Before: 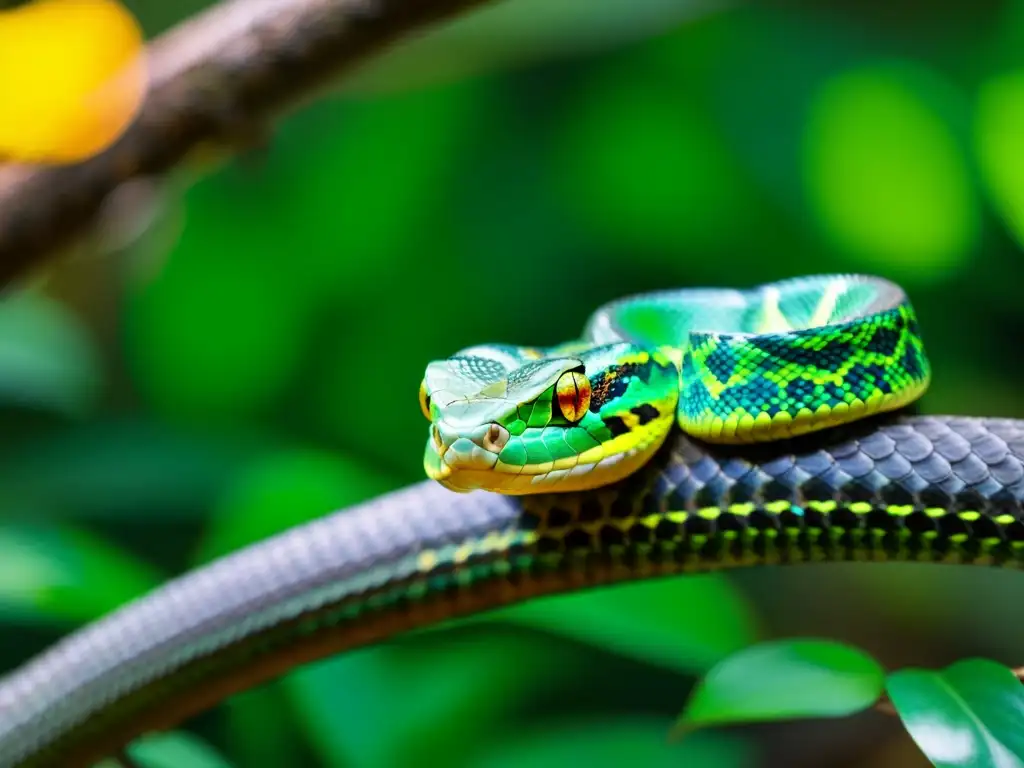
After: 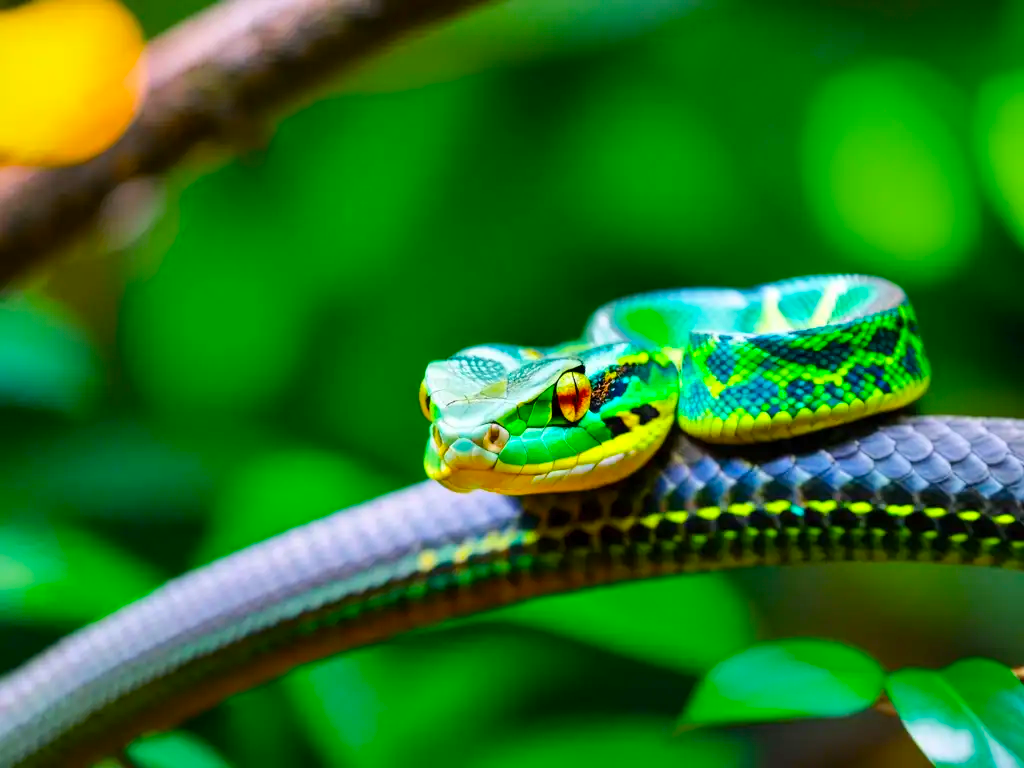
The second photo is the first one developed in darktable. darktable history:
color balance rgb: perceptual saturation grading › global saturation 25%, perceptual brilliance grading › mid-tones 10%, perceptual brilliance grading › shadows 15%, global vibrance 20%
color balance: output saturation 110%
